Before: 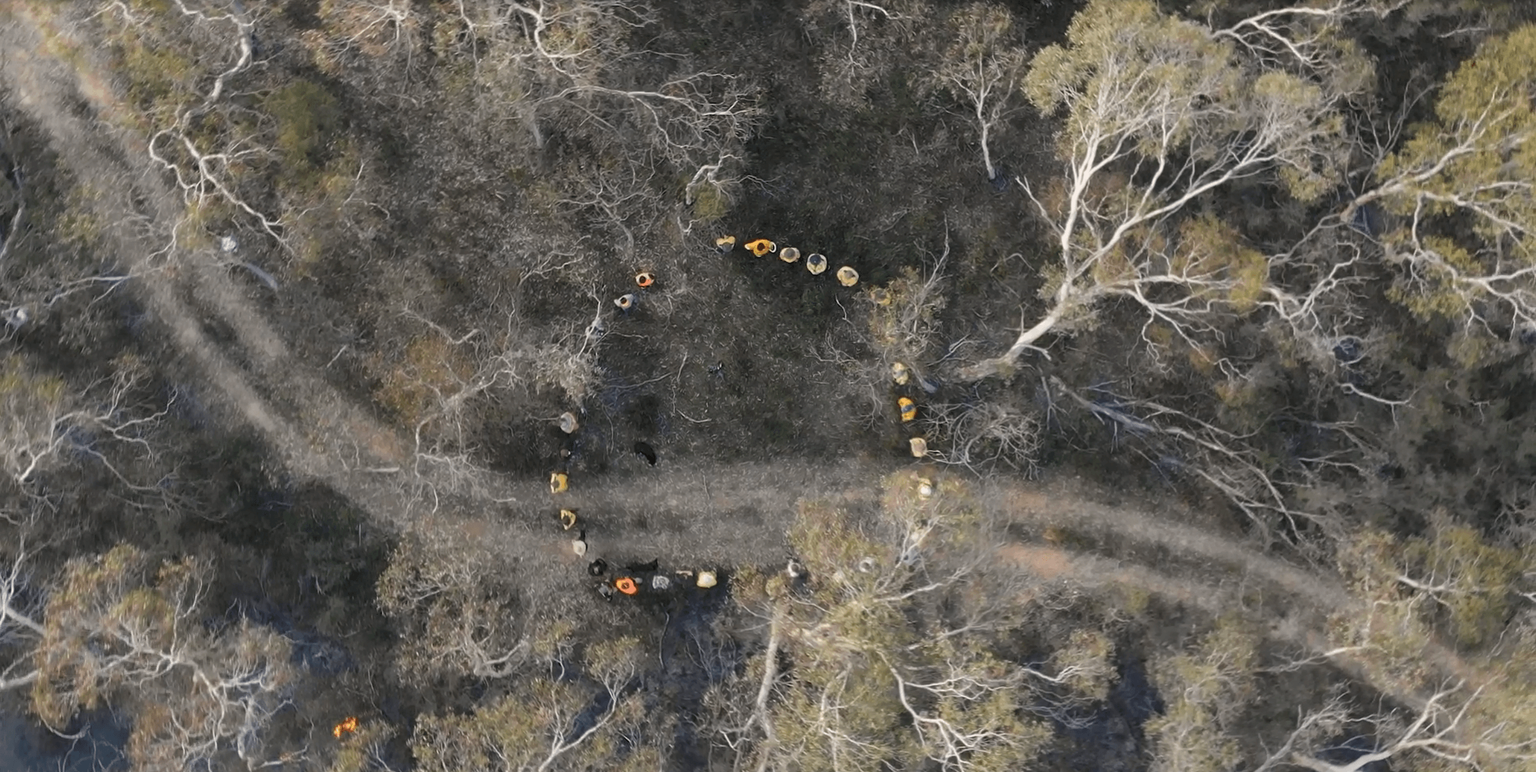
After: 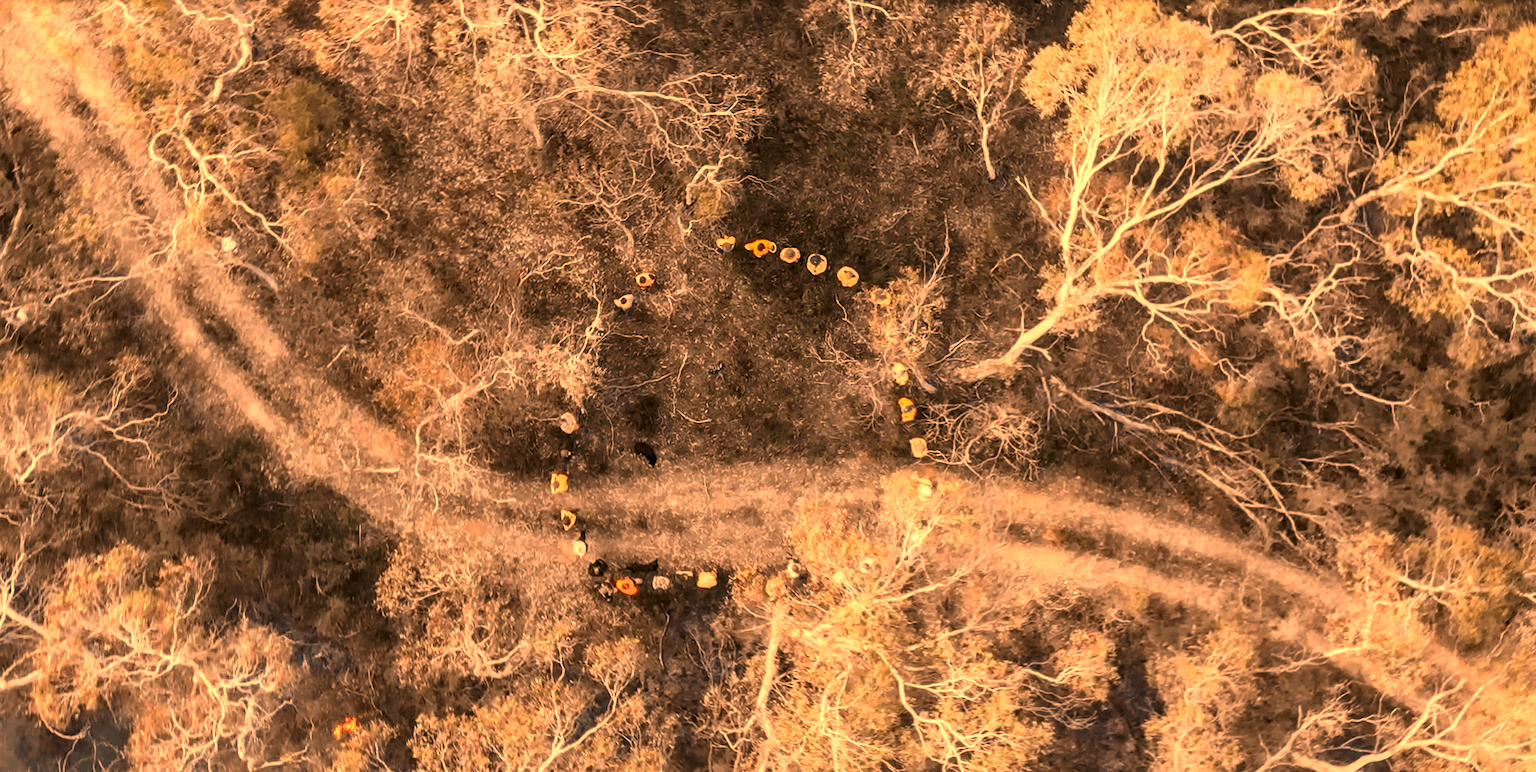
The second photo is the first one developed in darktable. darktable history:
white balance: red 1.467, blue 0.684
contrast brightness saturation: contrast 0.2, brightness 0.16, saturation 0.22
local contrast: detail 150%
rotate and perspective: crop left 0, crop top 0
